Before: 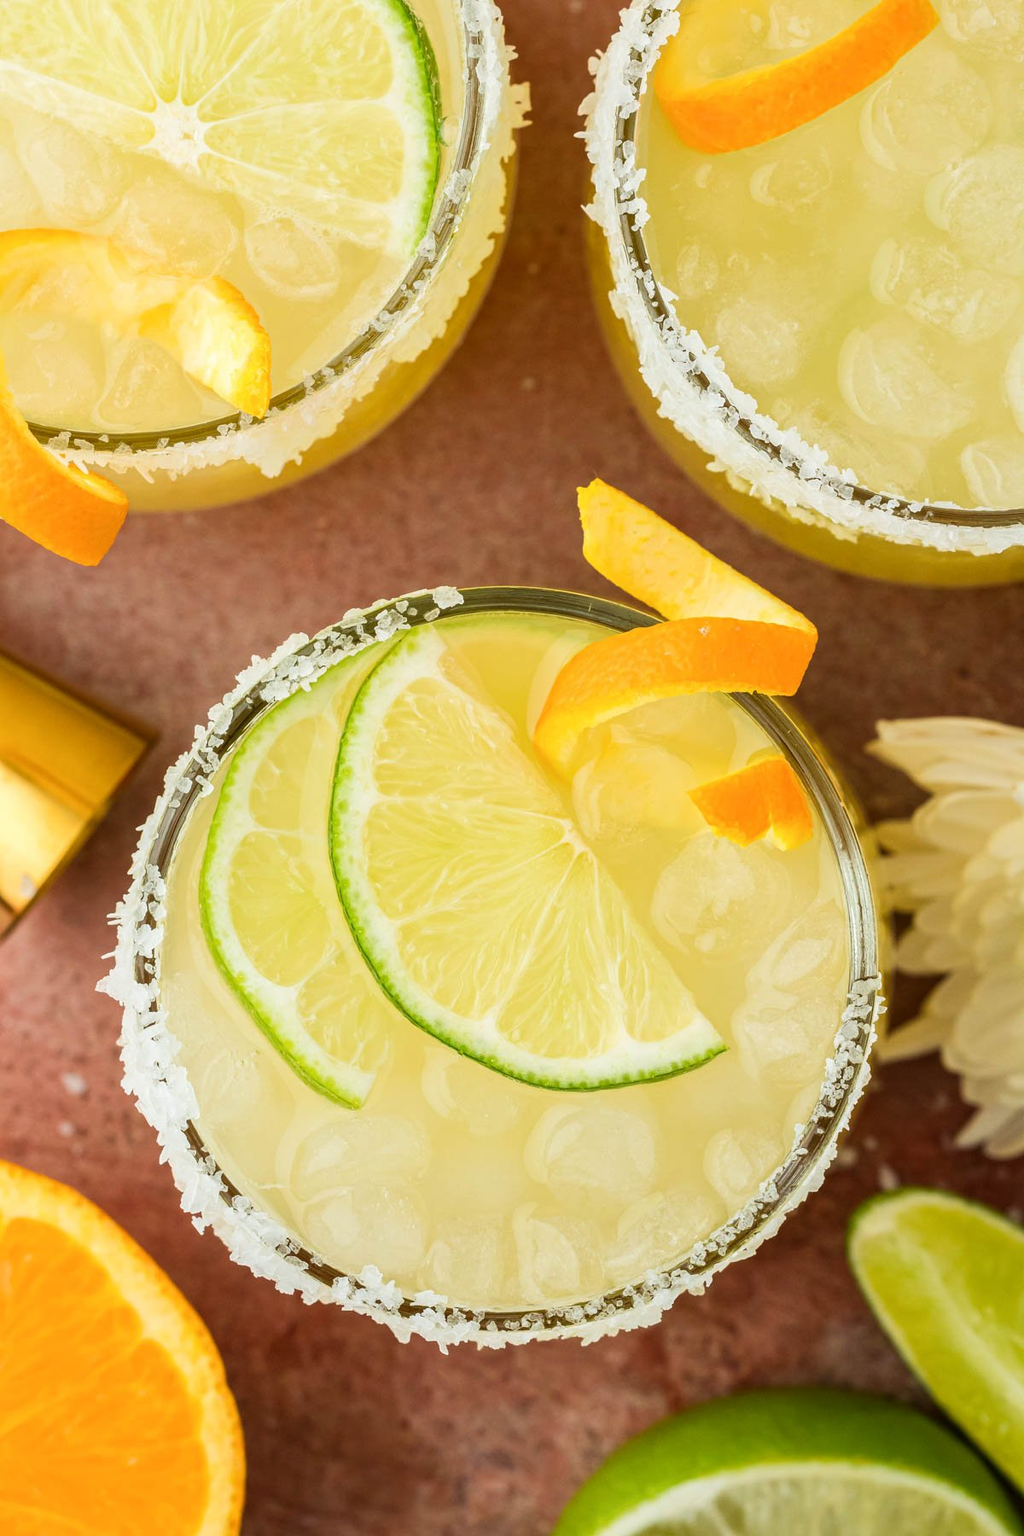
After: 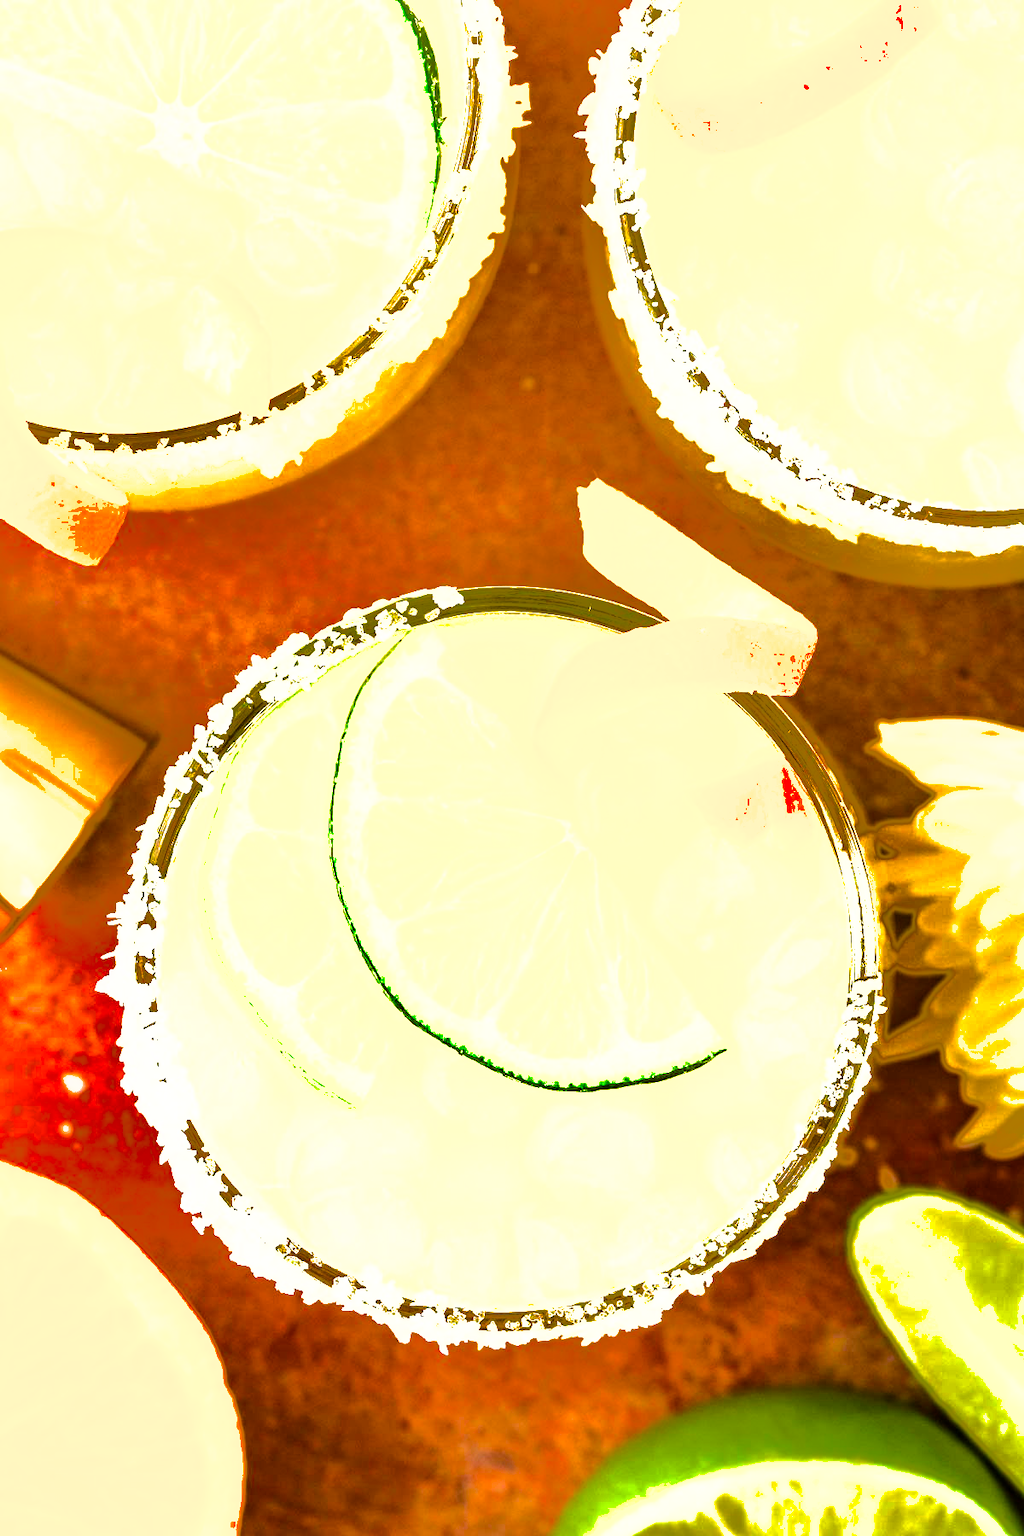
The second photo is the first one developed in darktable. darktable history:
color balance rgb: shadows lift › chroma 0.977%, shadows lift › hue 113.36°, highlights gain › chroma 0.89%, highlights gain › hue 25.6°, linear chroma grading › global chroma 39.779%, perceptual saturation grading › global saturation 30.822%, perceptual brilliance grading › global brilliance 2.295%, perceptual brilliance grading › highlights -3.826%, global vibrance 5.209%, contrast 3.389%
shadows and highlights: shadows -18.84, highlights -73.62
levels: levels [0.012, 0.367, 0.697]
